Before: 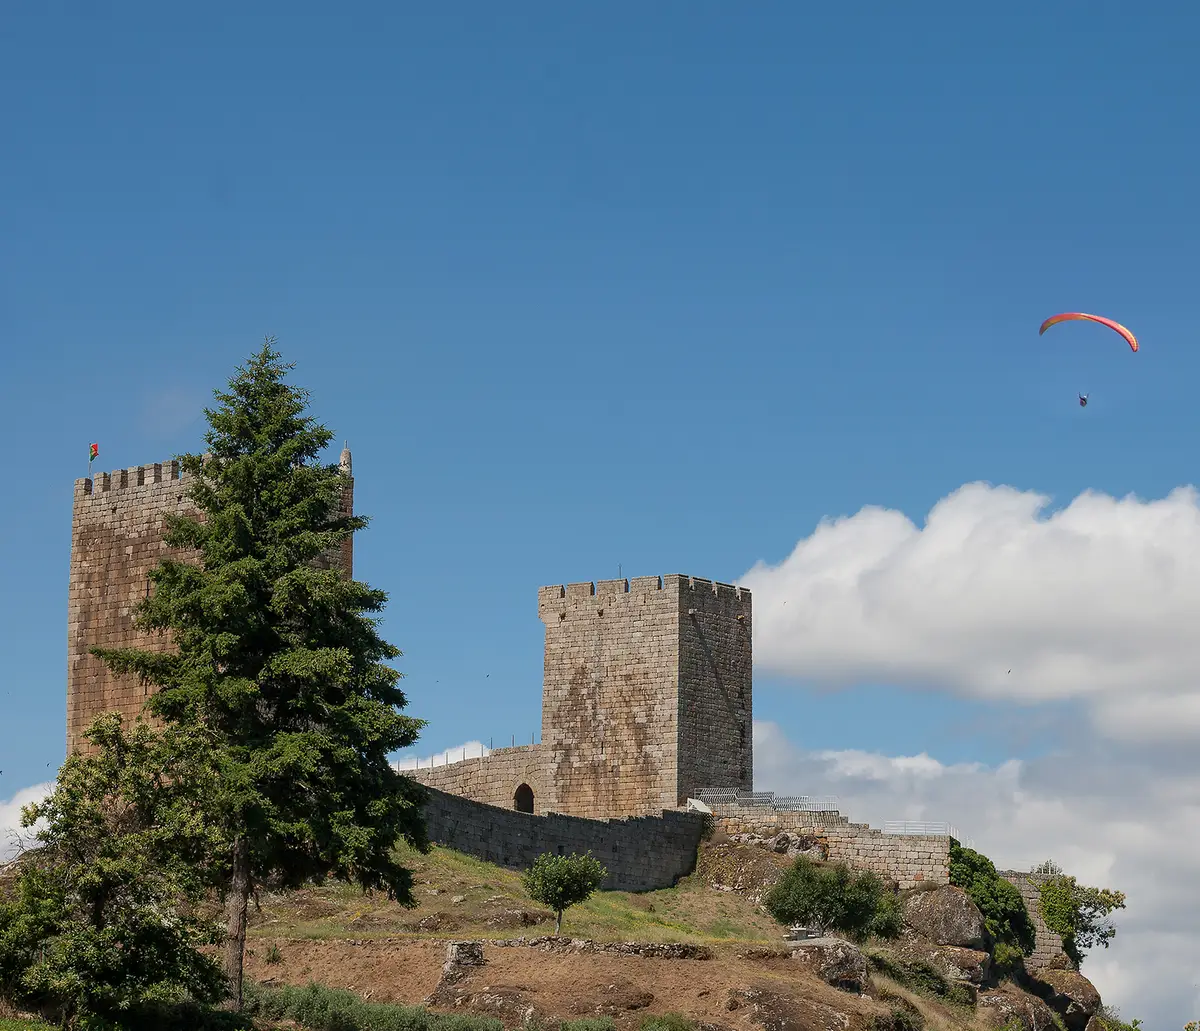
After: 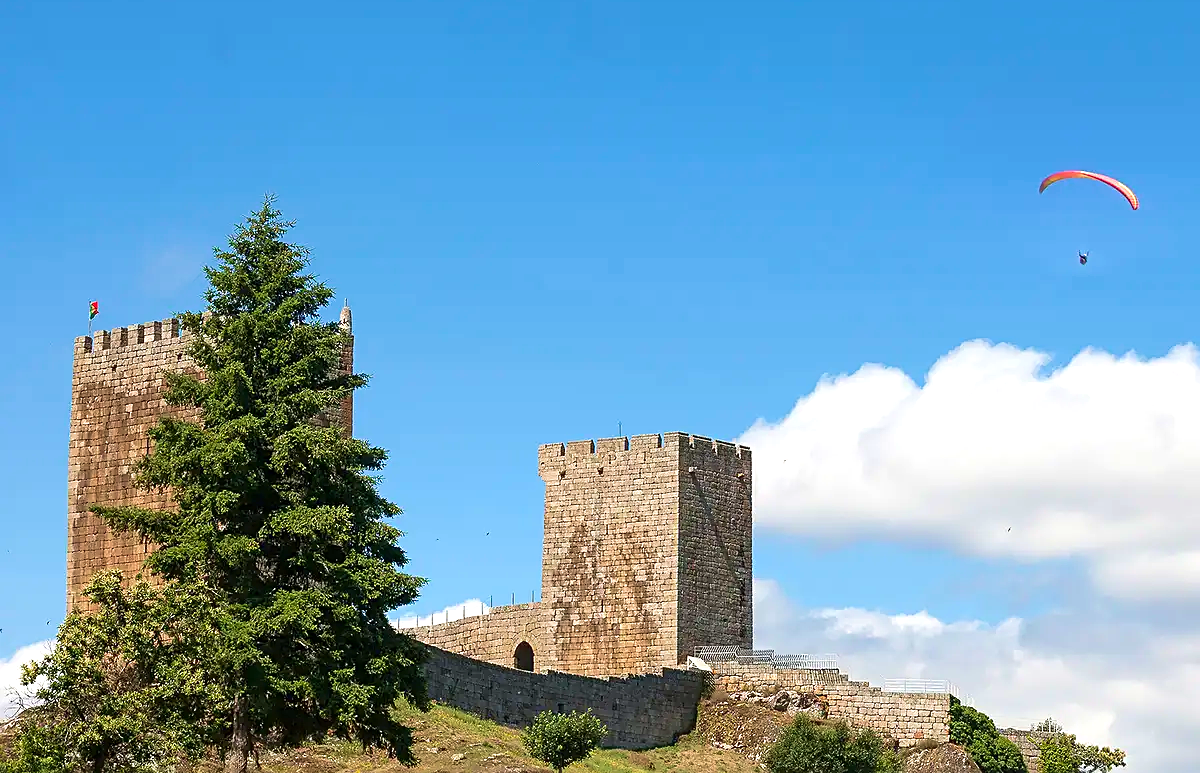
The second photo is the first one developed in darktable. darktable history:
sharpen: on, module defaults
velvia: on, module defaults
crop: top 13.819%, bottom 11.169%
contrast brightness saturation: contrast 0.08, saturation 0.2
exposure: black level correction 0, exposure 0.7 EV, compensate exposure bias true, compensate highlight preservation false
